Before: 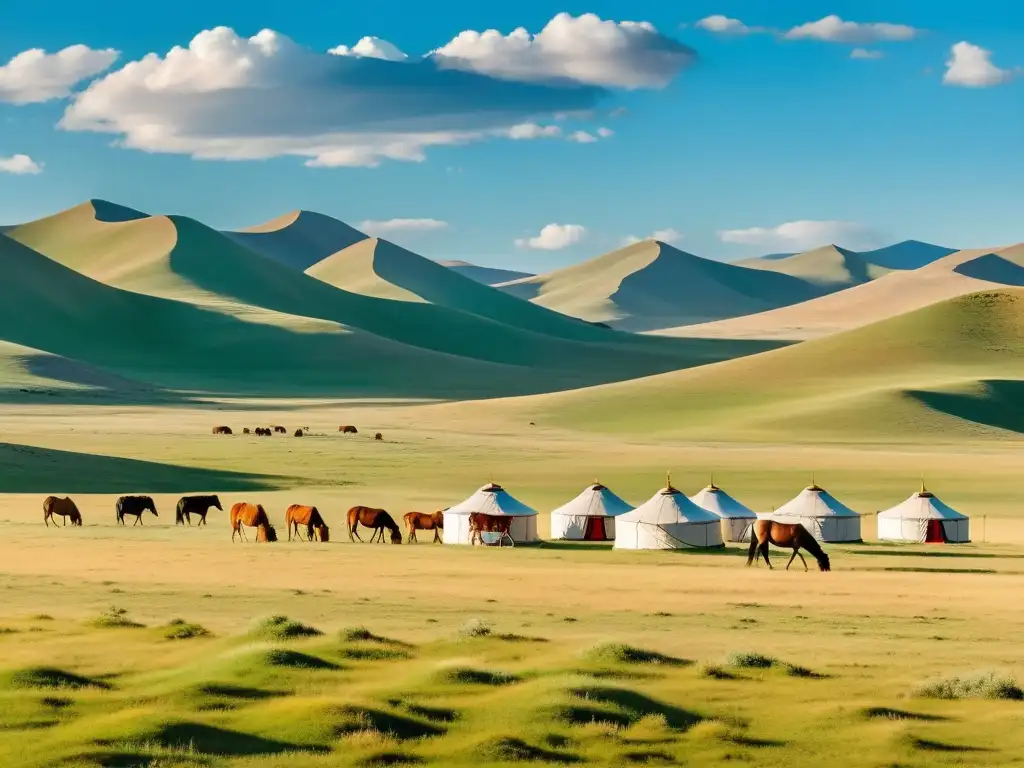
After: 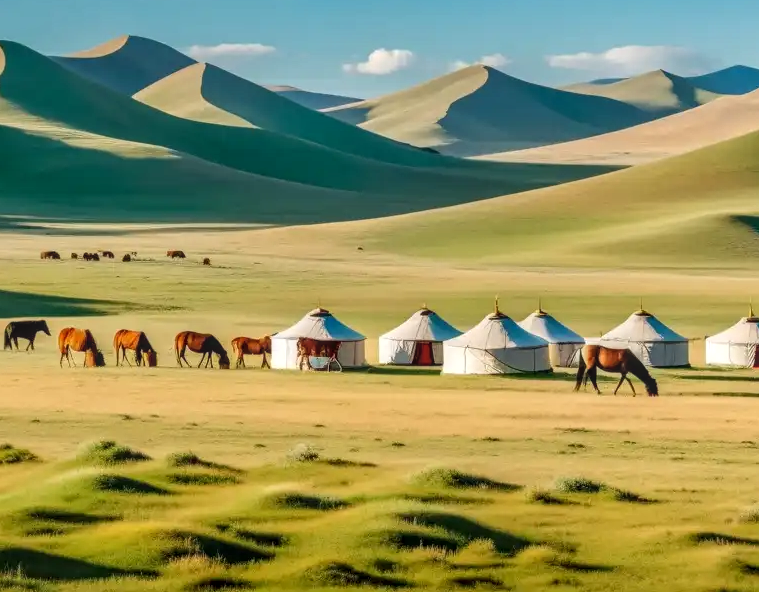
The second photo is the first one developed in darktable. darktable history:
crop: left 16.84%, top 22.83%, right 8.992%
local contrast: highlights 4%, shadows 4%, detail 133%
tone equalizer: edges refinement/feathering 500, mask exposure compensation -1.57 EV, preserve details no
